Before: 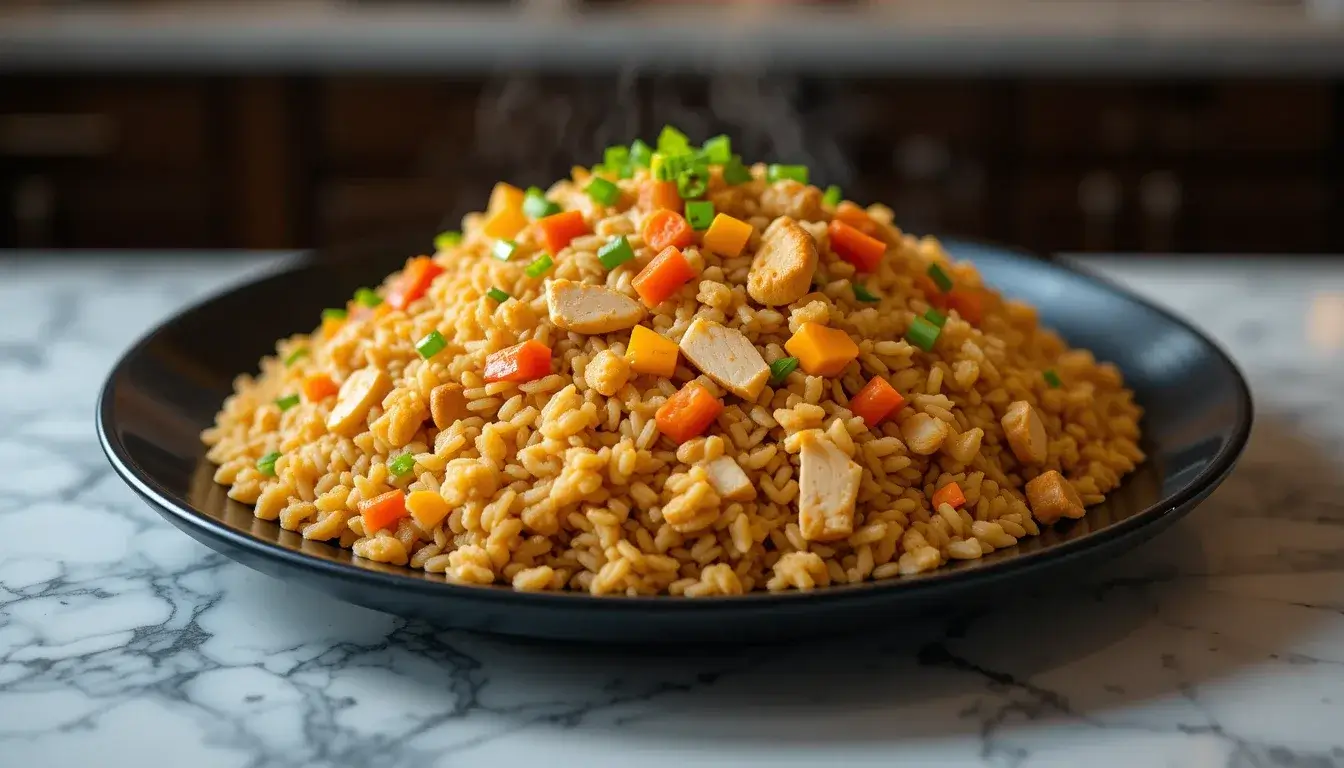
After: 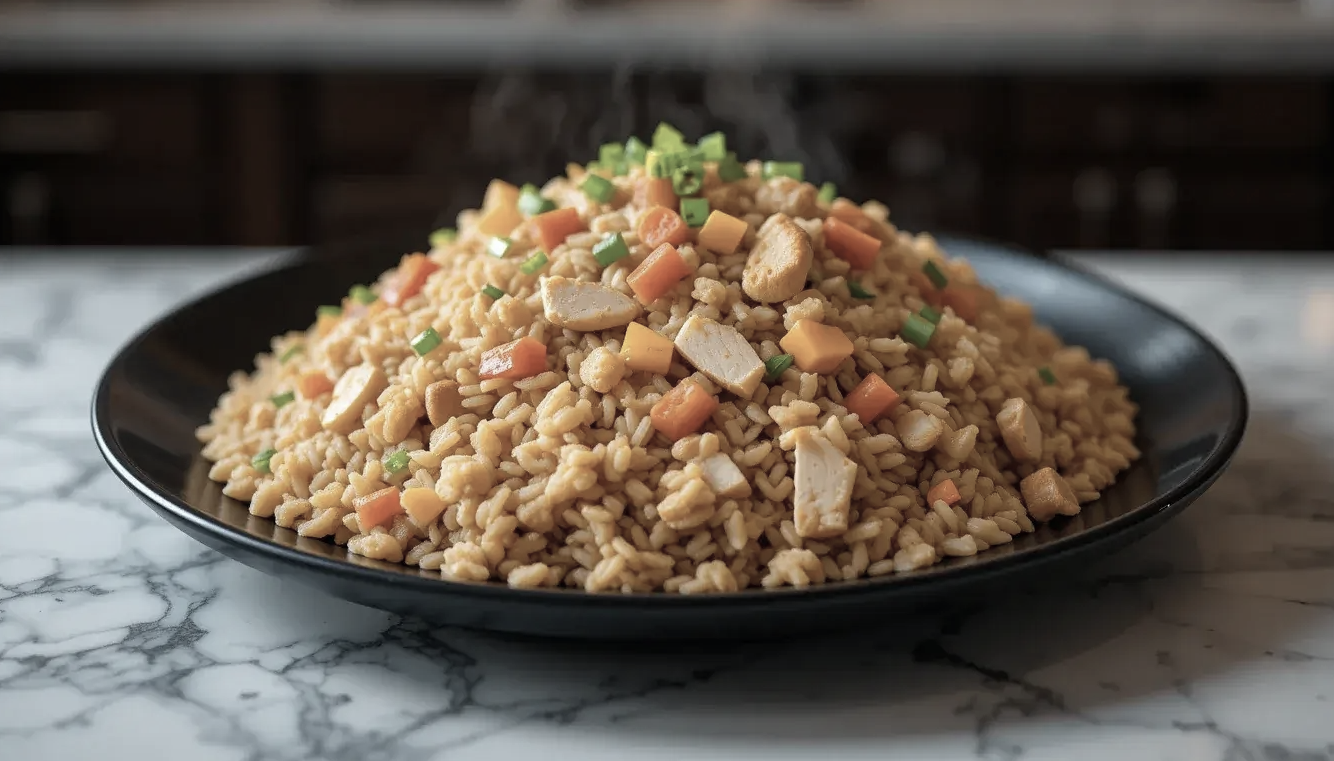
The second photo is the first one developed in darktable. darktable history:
crop: left 0.434%, top 0.485%, right 0.244%, bottom 0.386%
white balance: emerald 1
color correction: saturation 0.5
